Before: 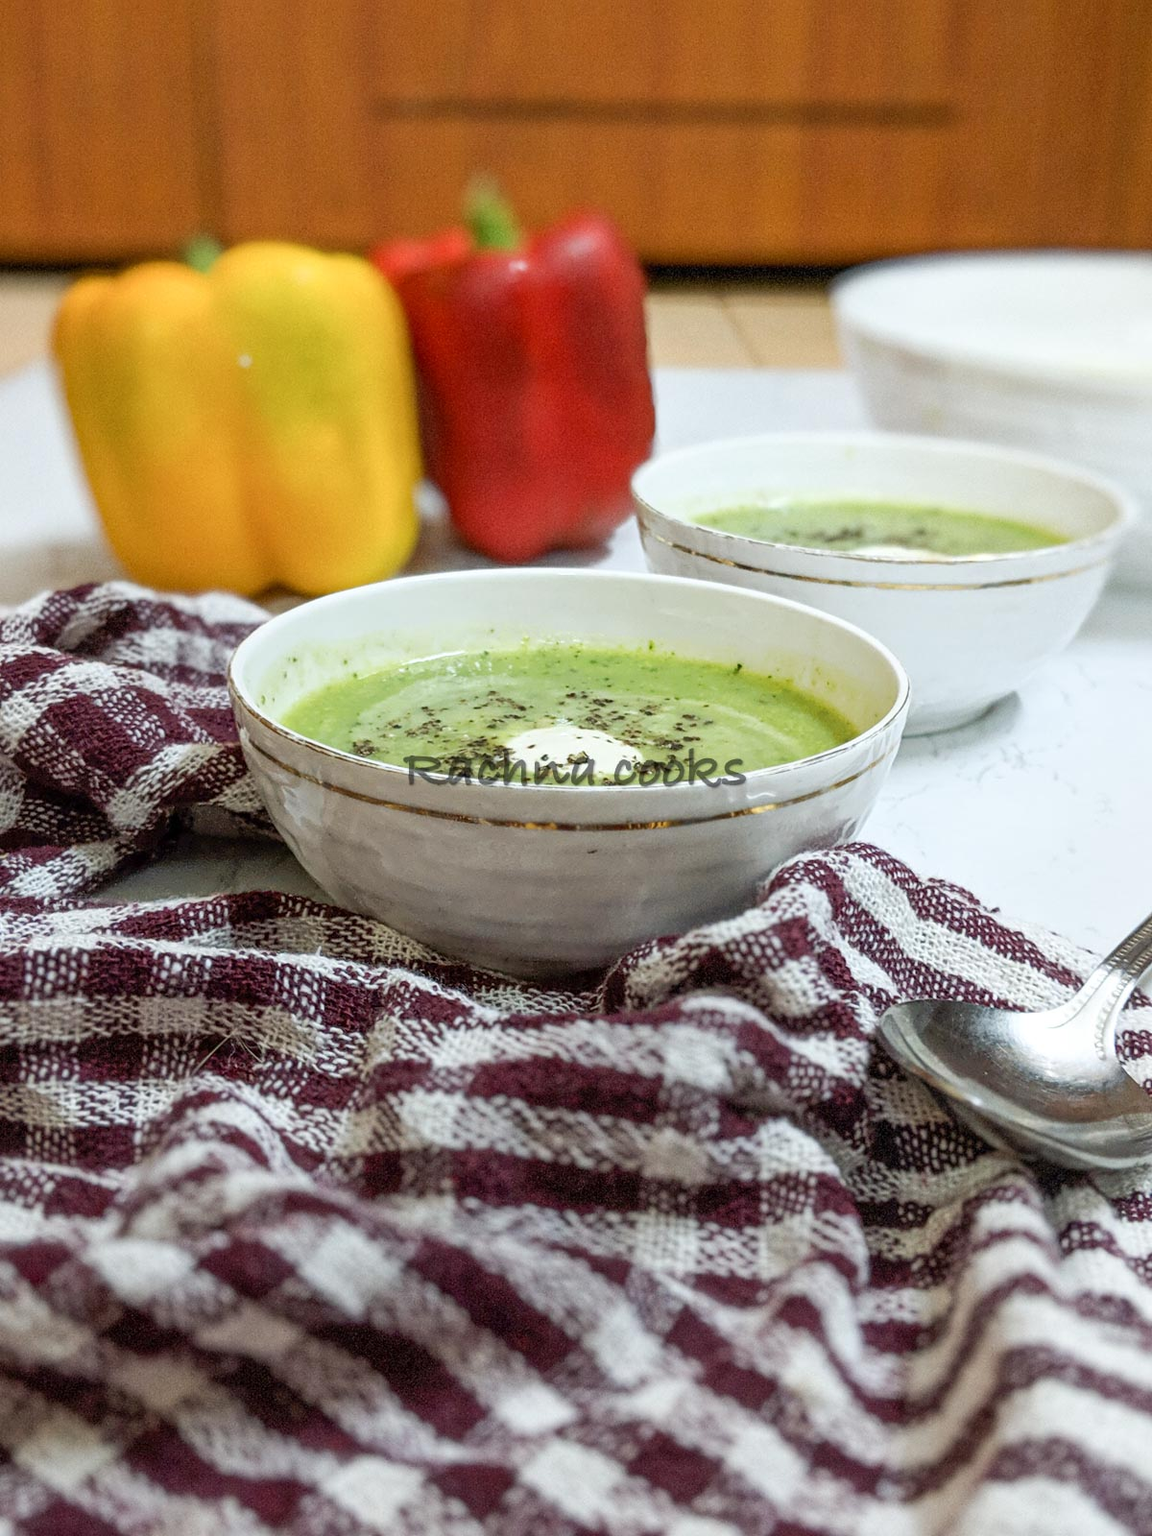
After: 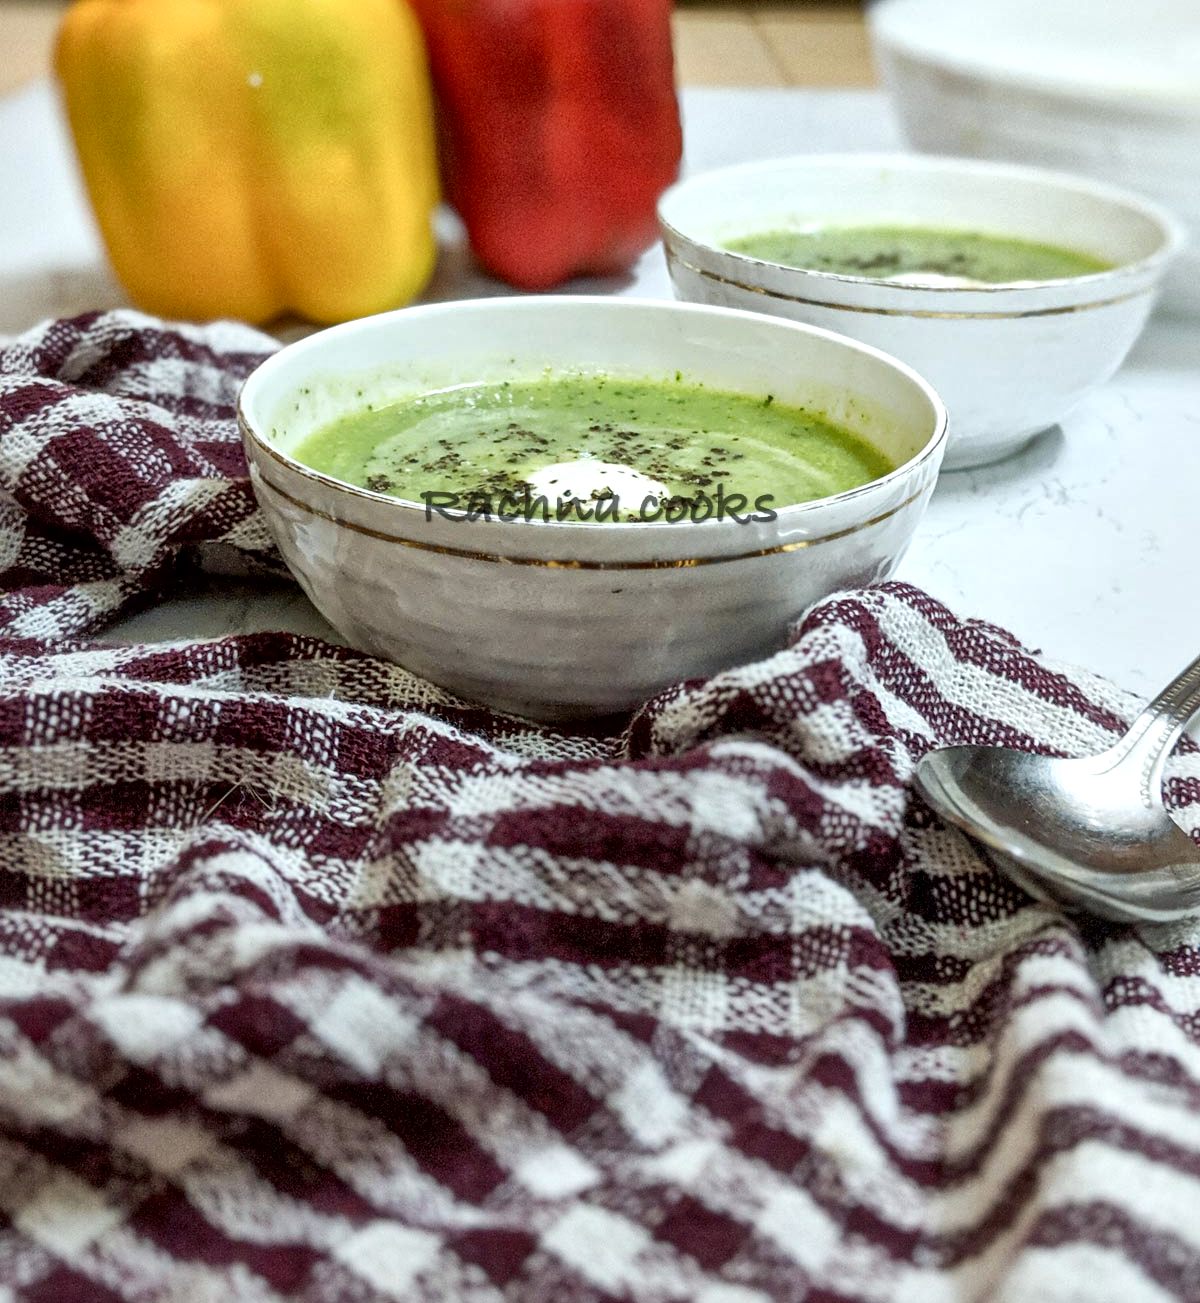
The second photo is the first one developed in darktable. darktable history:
local contrast: mode bilateral grid, contrast 20, coarseness 50, detail 171%, midtone range 0.2
white balance: red 0.978, blue 0.999
crop and rotate: top 18.507%
